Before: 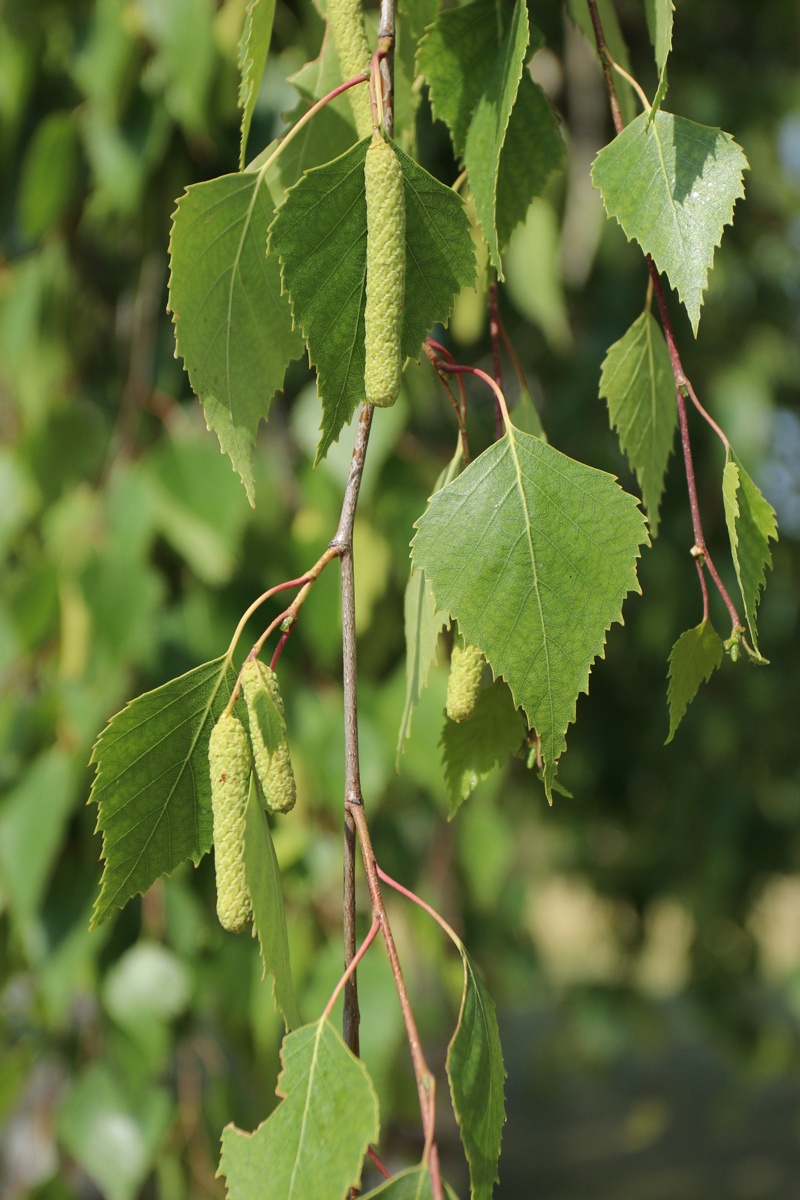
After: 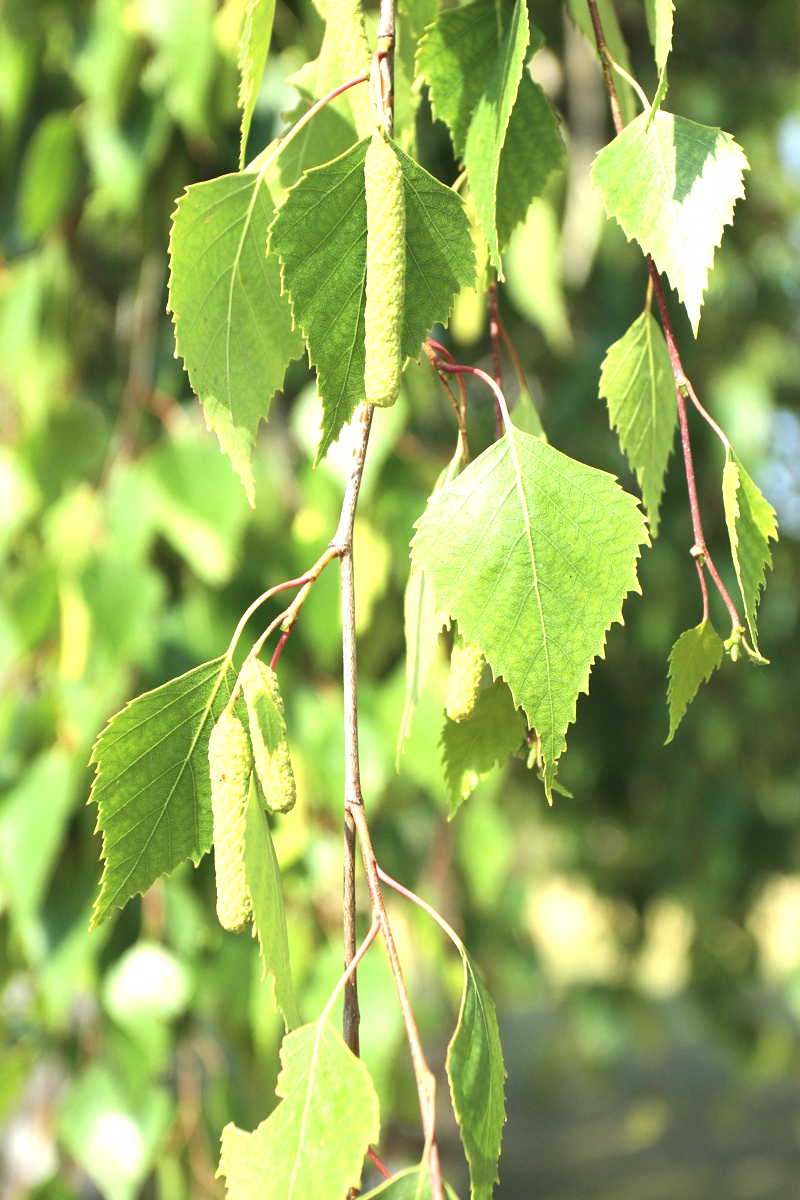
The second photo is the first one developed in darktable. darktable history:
exposure: black level correction 0, exposure 1.511 EV, compensate highlight preservation false
